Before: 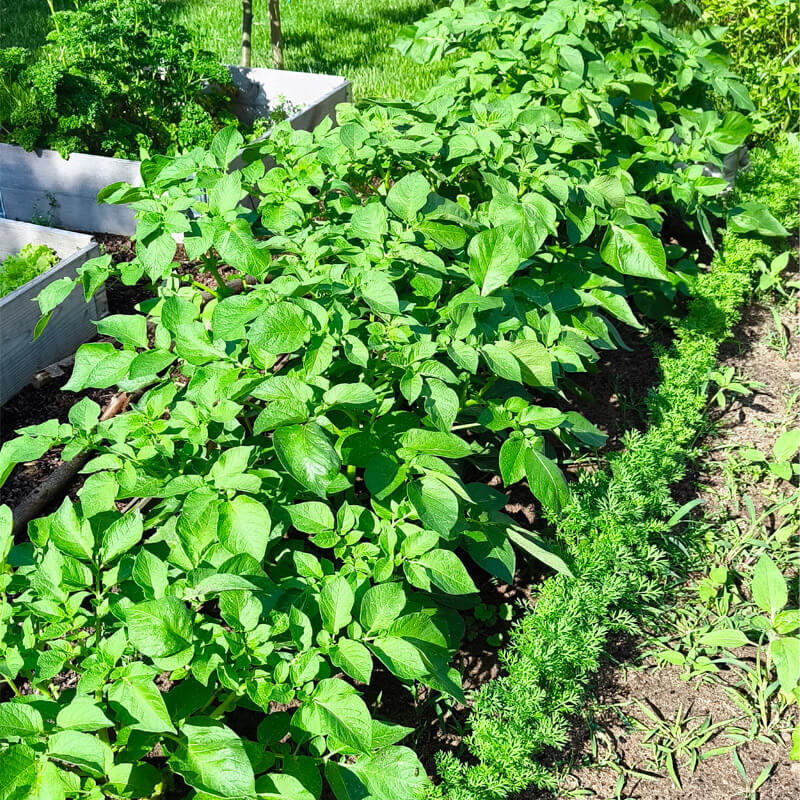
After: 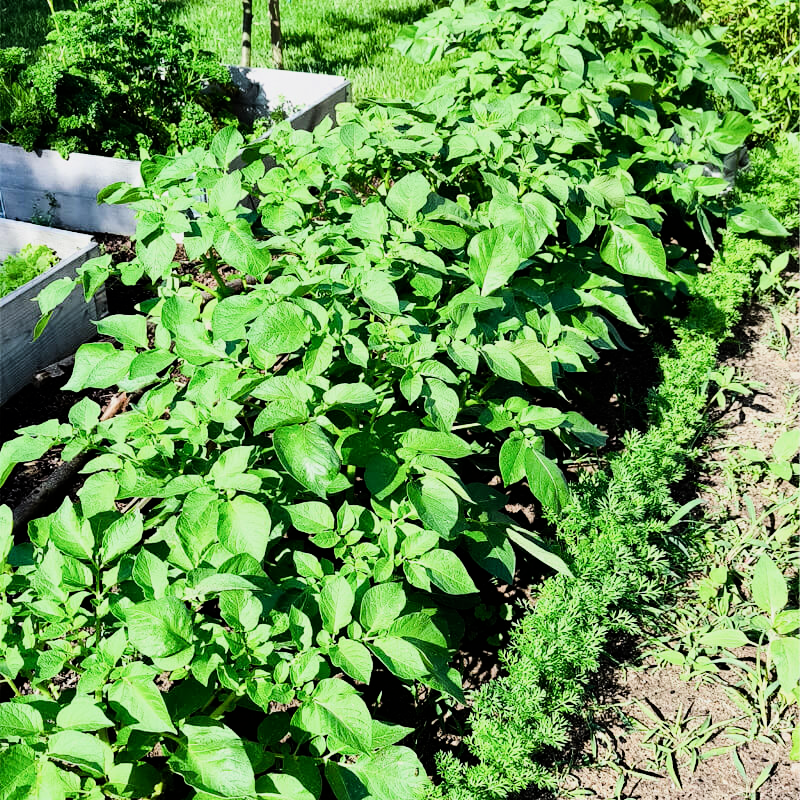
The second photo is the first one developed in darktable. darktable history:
filmic rgb: black relative exposure -7.65 EV, white relative exposure 4.56 EV, hardness 3.61
tone equalizer: -8 EV -1.08 EV, -7 EV -1.01 EV, -6 EV -0.867 EV, -5 EV -0.578 EV, -3 EV 0.578 EV, -2 EV 0.867 EV, -1 EV 1.01 EV, +0 EV 1.08 EV, edges refinement/feathering 500, mask exposure compensation -1.57 EV, preserve details no
